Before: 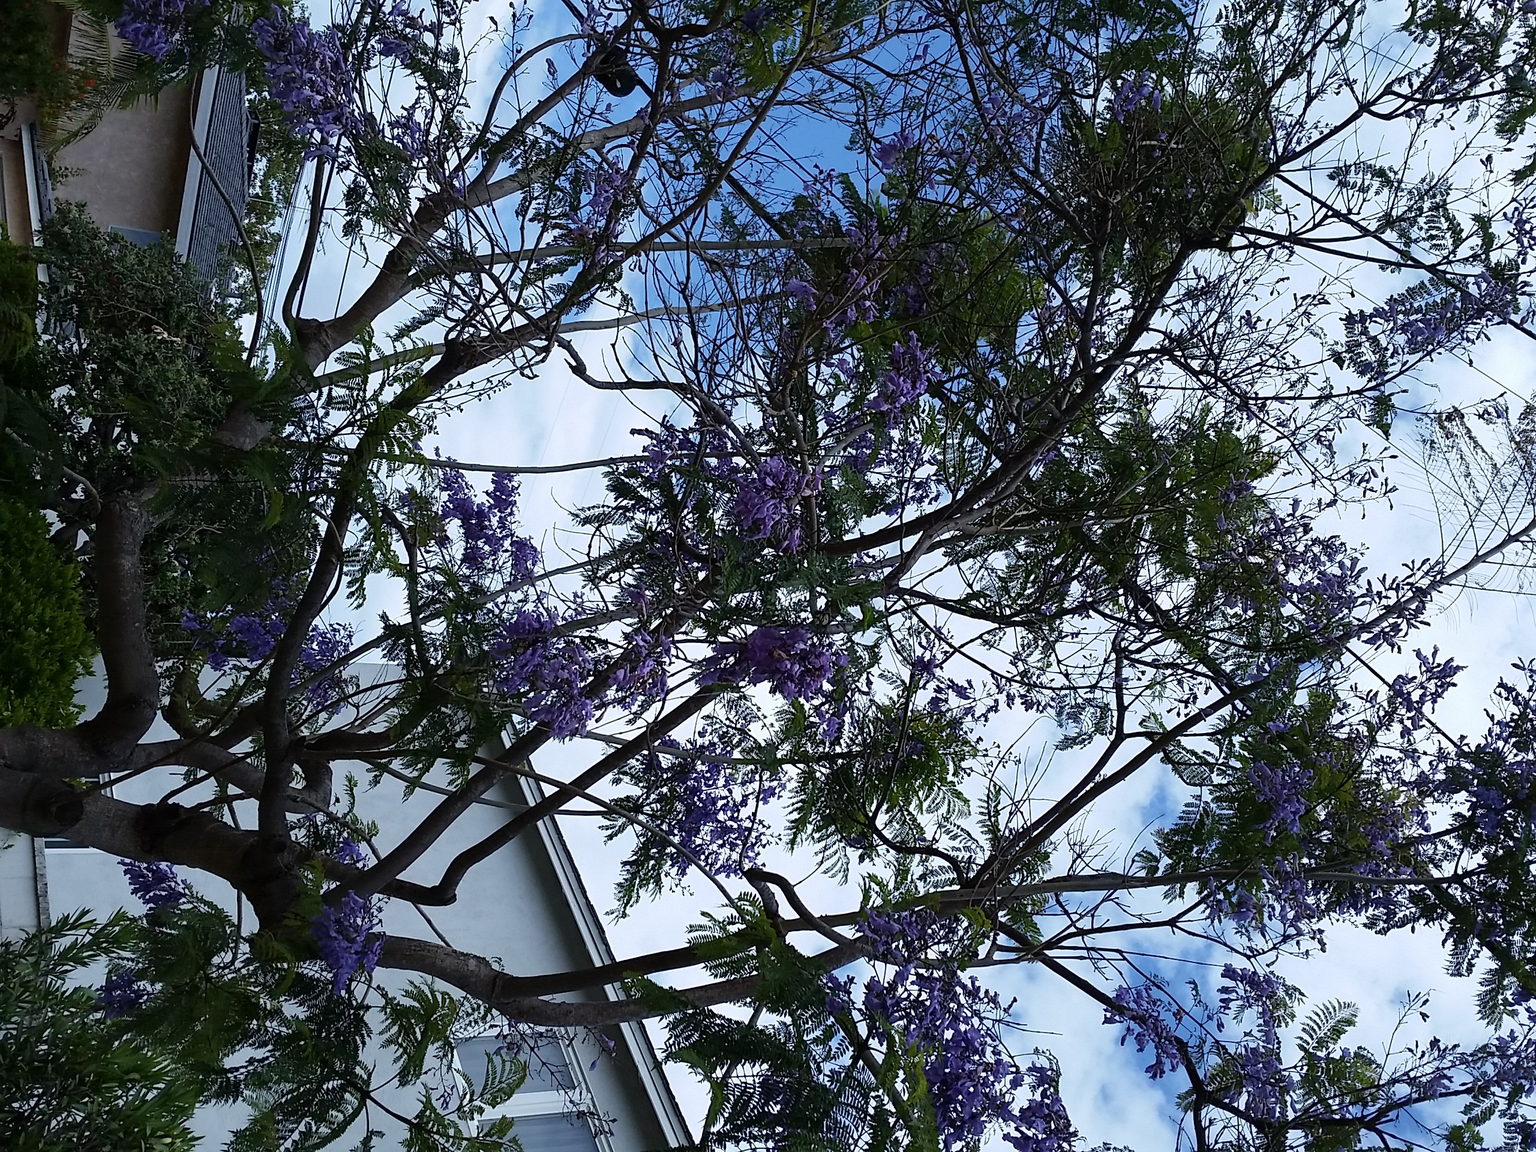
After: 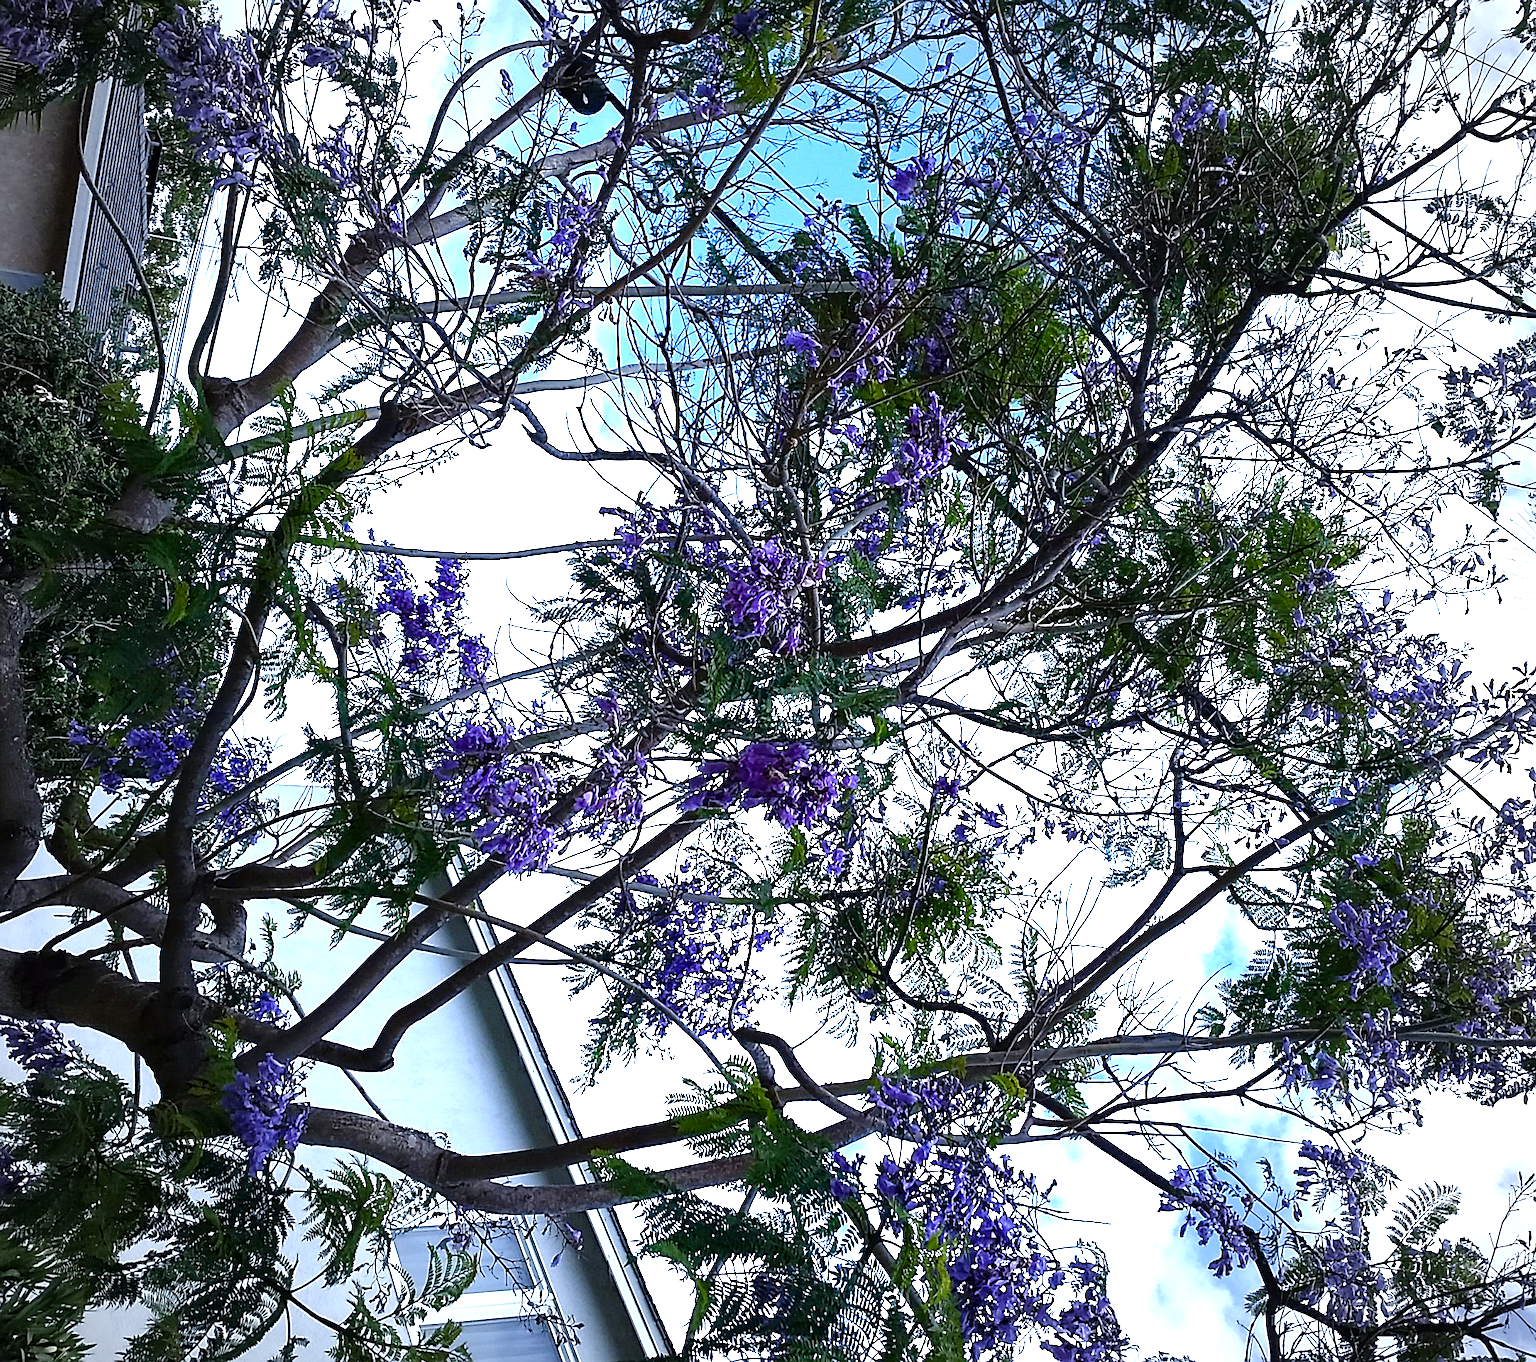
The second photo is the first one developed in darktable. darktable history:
crop: left 8.073%, right 7.357%
sharpen: on, module defaults
vignetting: fall-off start 71.88%
tone equalizer: -8 EV -0.406 EV, -7 EV -0.367 EV, -6 EV -0.35 EV, -5 EV -0.216 EV, -3 EV 0.228 EV, -2 EV 0.354 EV, -1 EV 0.382 EV, +0 EV 0.387 EV
shadows and highlights: radius 334.63, shadows 64.19, highlights 4.66, compress 87.86%, soften with gaussian
exposure: black level correction 0, exposure 1.001 EV, compensate highlight preservation false
color calibration: illuminant as shot in camera, x 0.358, y 0.373, temperature 4628.91 K
color balance rgb: shadows lift › hue 87.35°, perceptual saturation grading › global saturation 20%, perceptual saturation grading › highlights -25.83%, perceptual saturation grading › shadows 49.264%, global vibrance 20%
